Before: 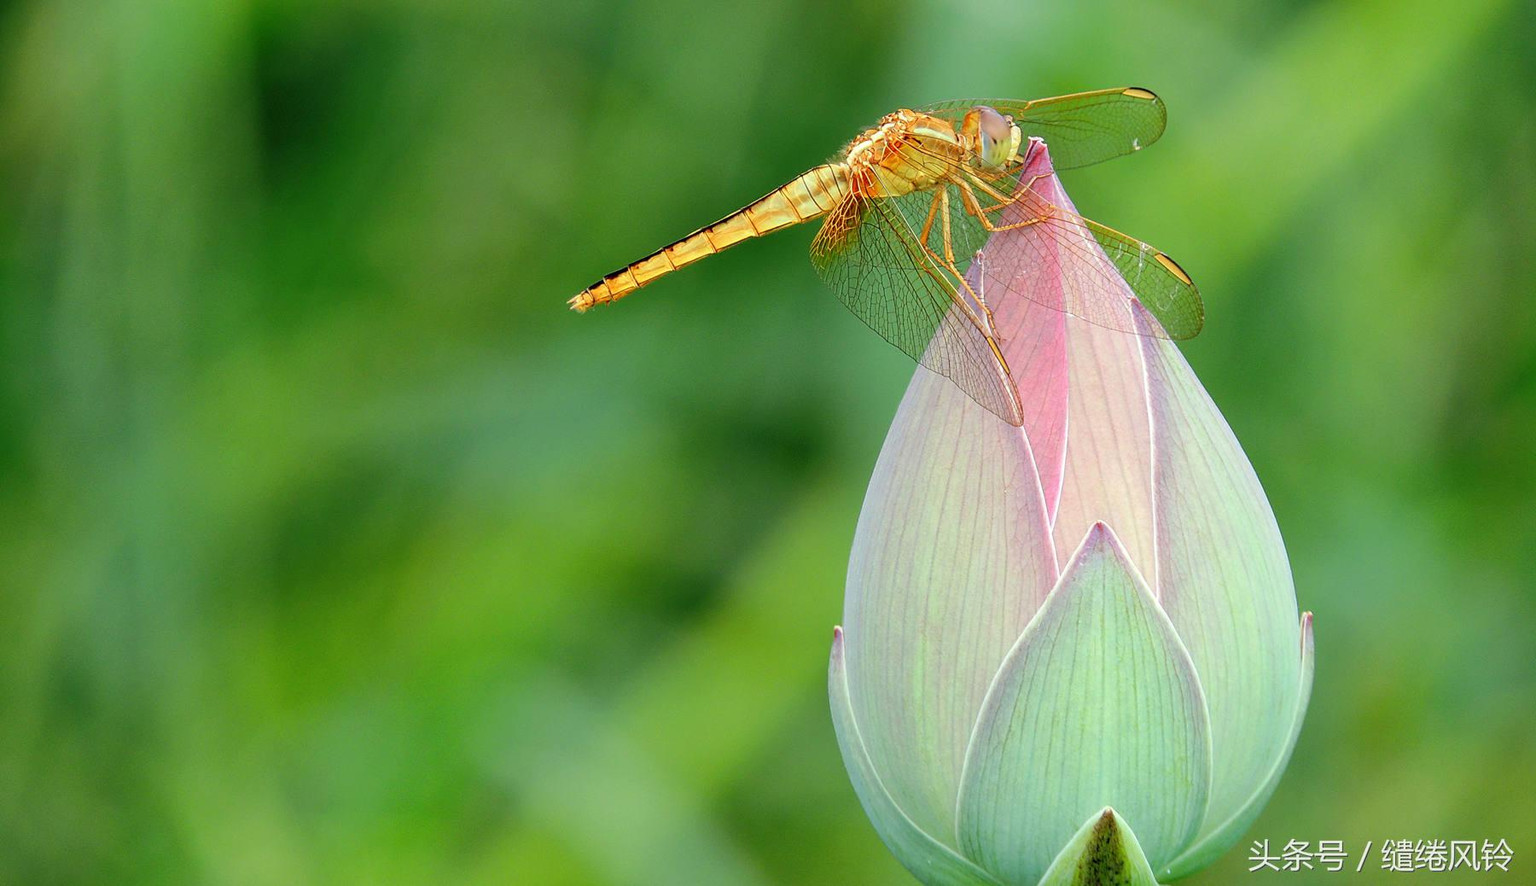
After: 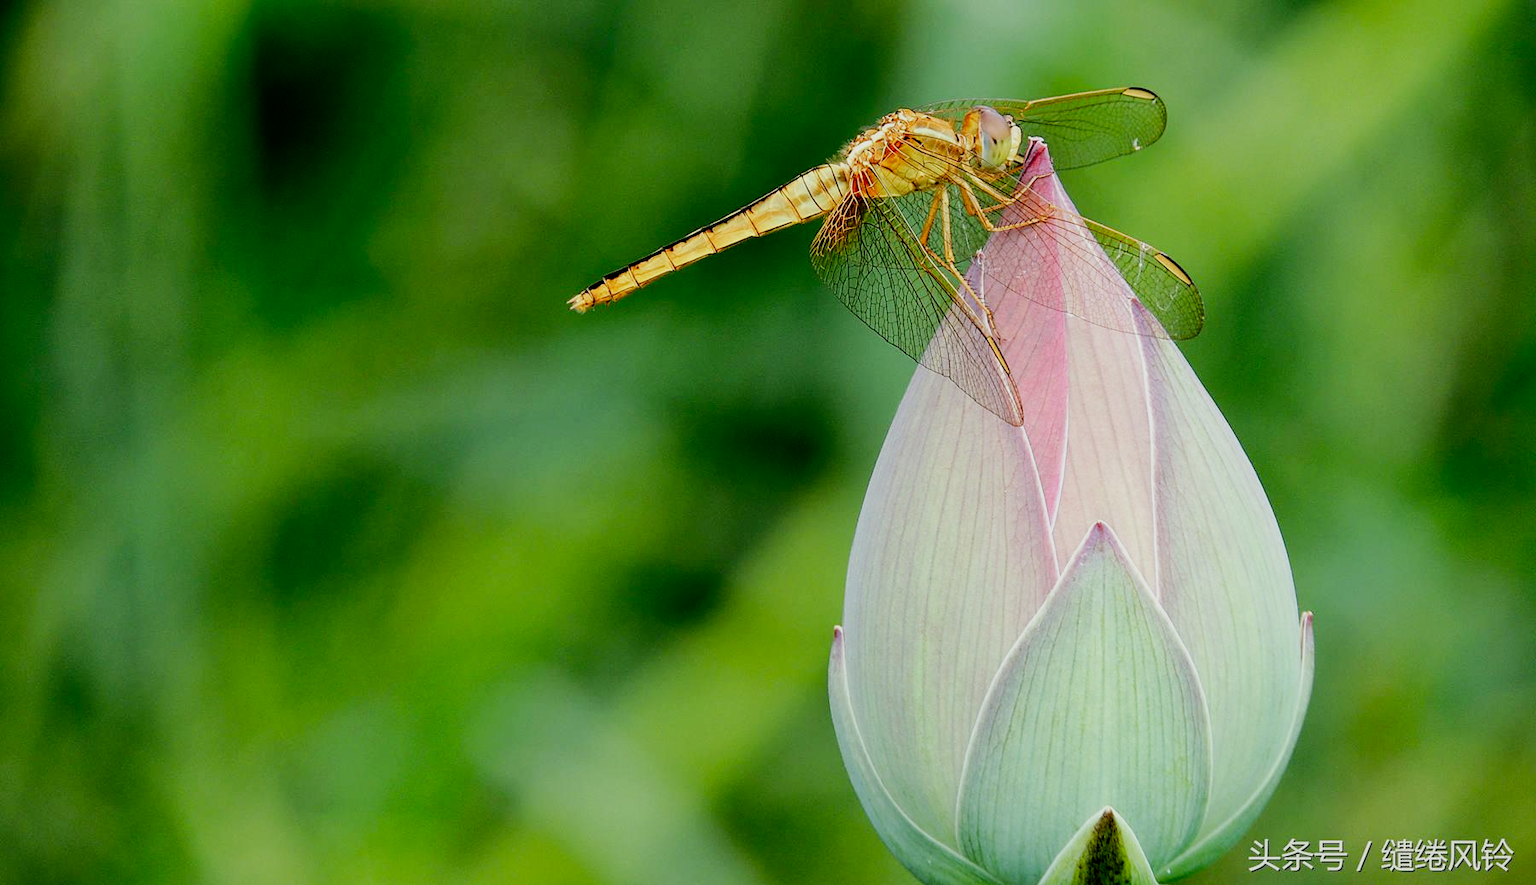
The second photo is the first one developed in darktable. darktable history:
tone equalizer: -8 EV -0.75 EV, -7 EV -0.7 EV, -6 EV -0.6 EV, -5 EV -0.4 EV, -3 EV 0.4 EV, -2 EV 0.6 EV, -1 EV 0.7 EV, +0 EV 0.75 EV, edges refinement/feathering 500, mask exposure compensation -1.57 EV, preserve details no
filmic rgb: middle gray luminance 29%, black relative exposure -10.3 EV, white relative exposure 5.5 EV, threshold 6 EV, target black luminance 0%, hardness 3.95, latitude 2.04%, contrast 1.132, highlights saturation mix 5%, shadows ↔ highlights balance 15.11%, add noise in highlights 0, preserve chrominance no, color science v3 (2019), use custom middle-gray values true, iterations of high-quality reconstruction 0, contrast in highlights soft, enable highlight reconstruction true
